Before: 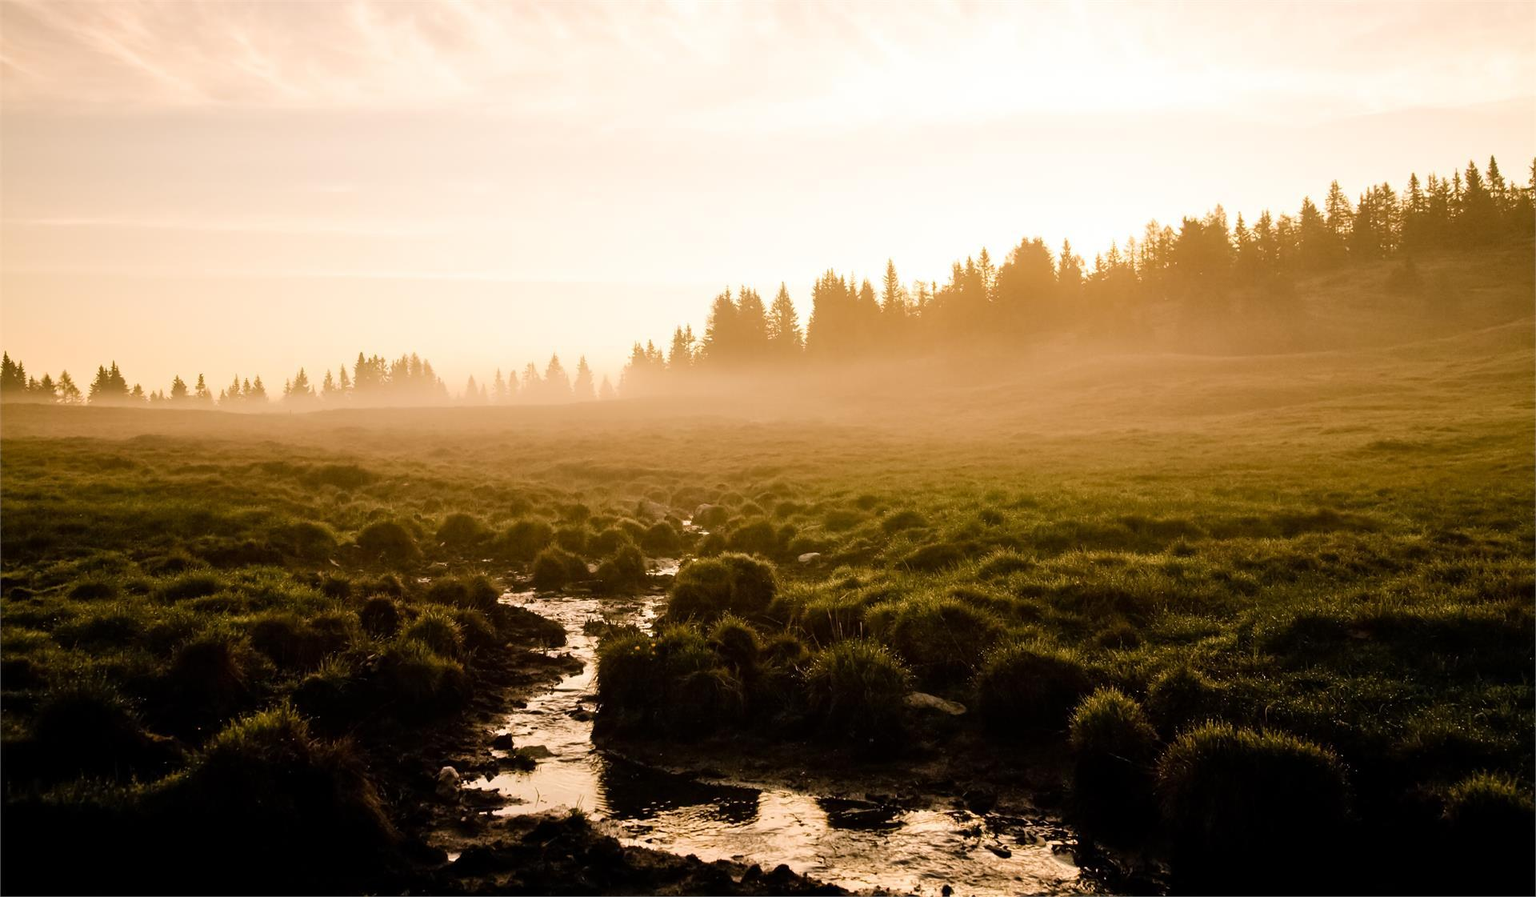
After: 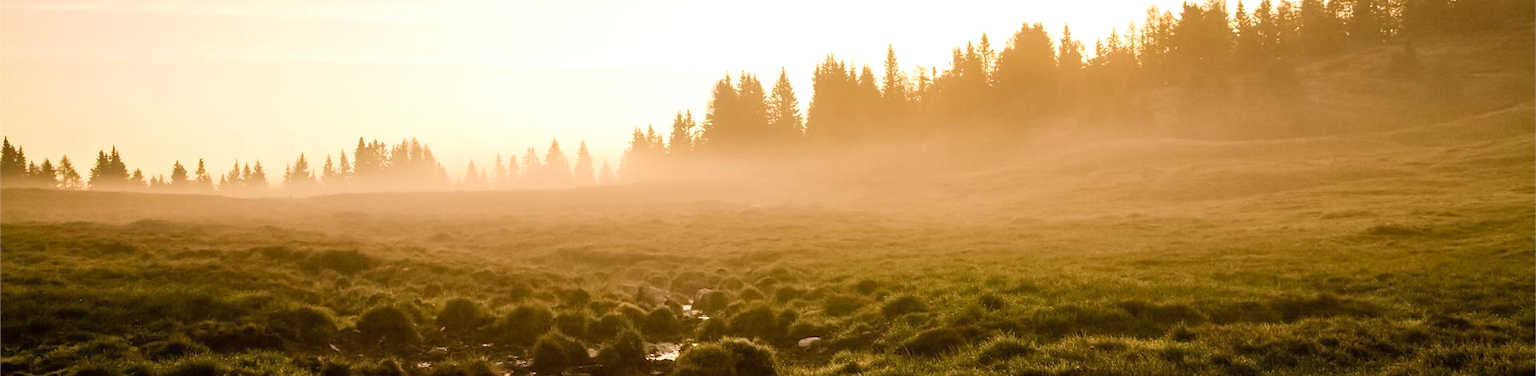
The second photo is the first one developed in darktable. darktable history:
crop and rotate: top 24.101%, bottom 33.826%
exposure: exposure 0.203 EV, compensate highlight preservation false
